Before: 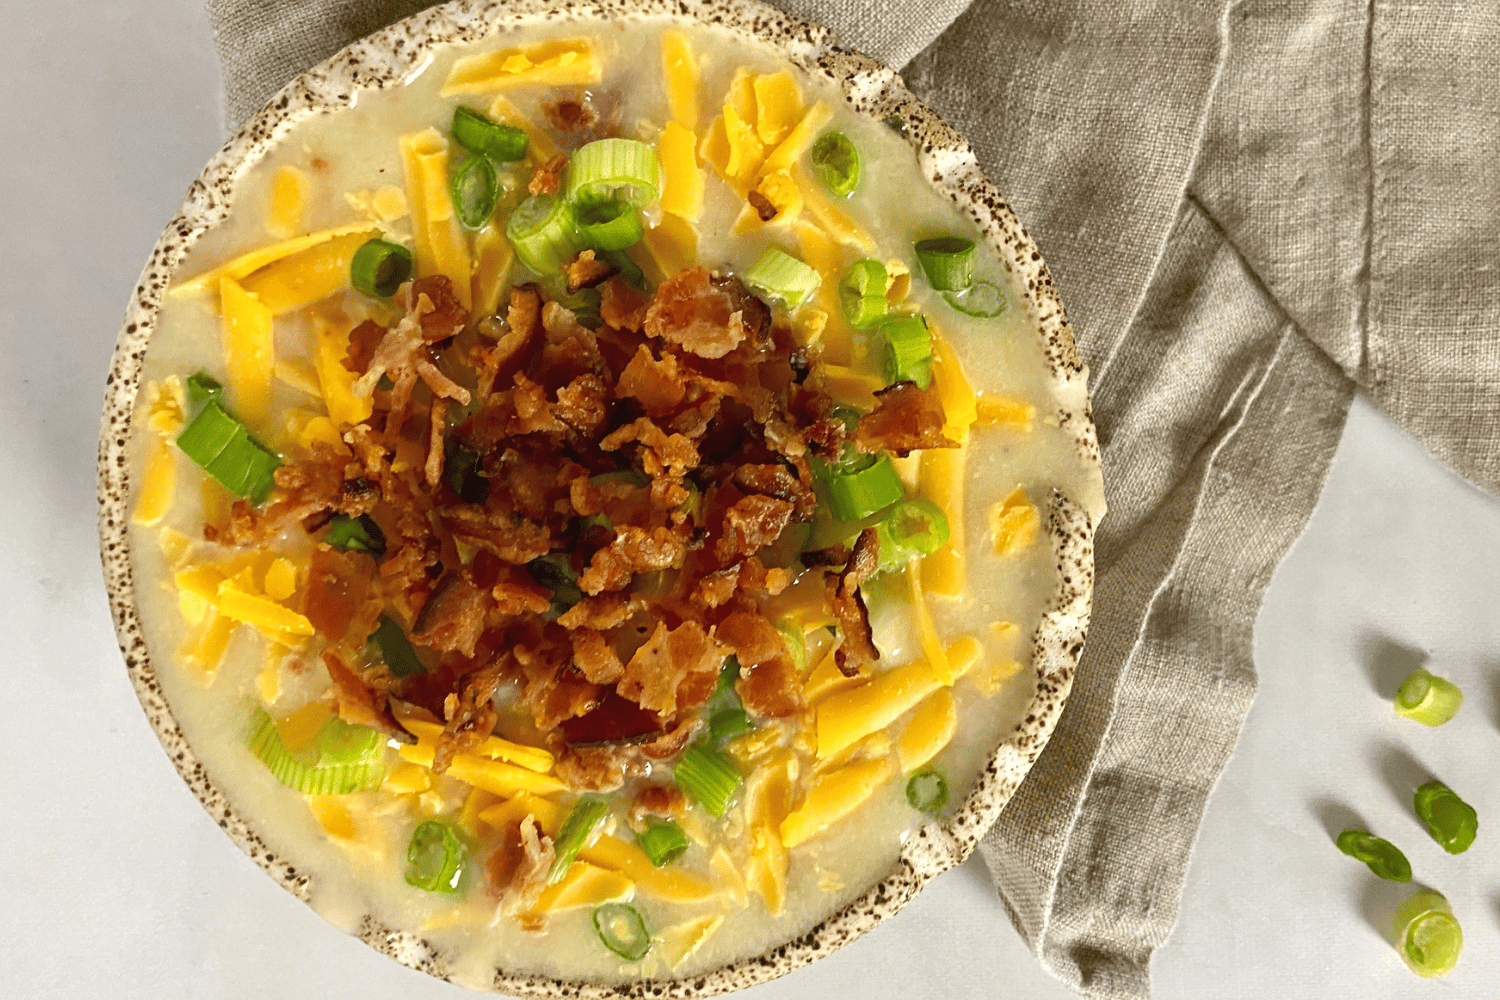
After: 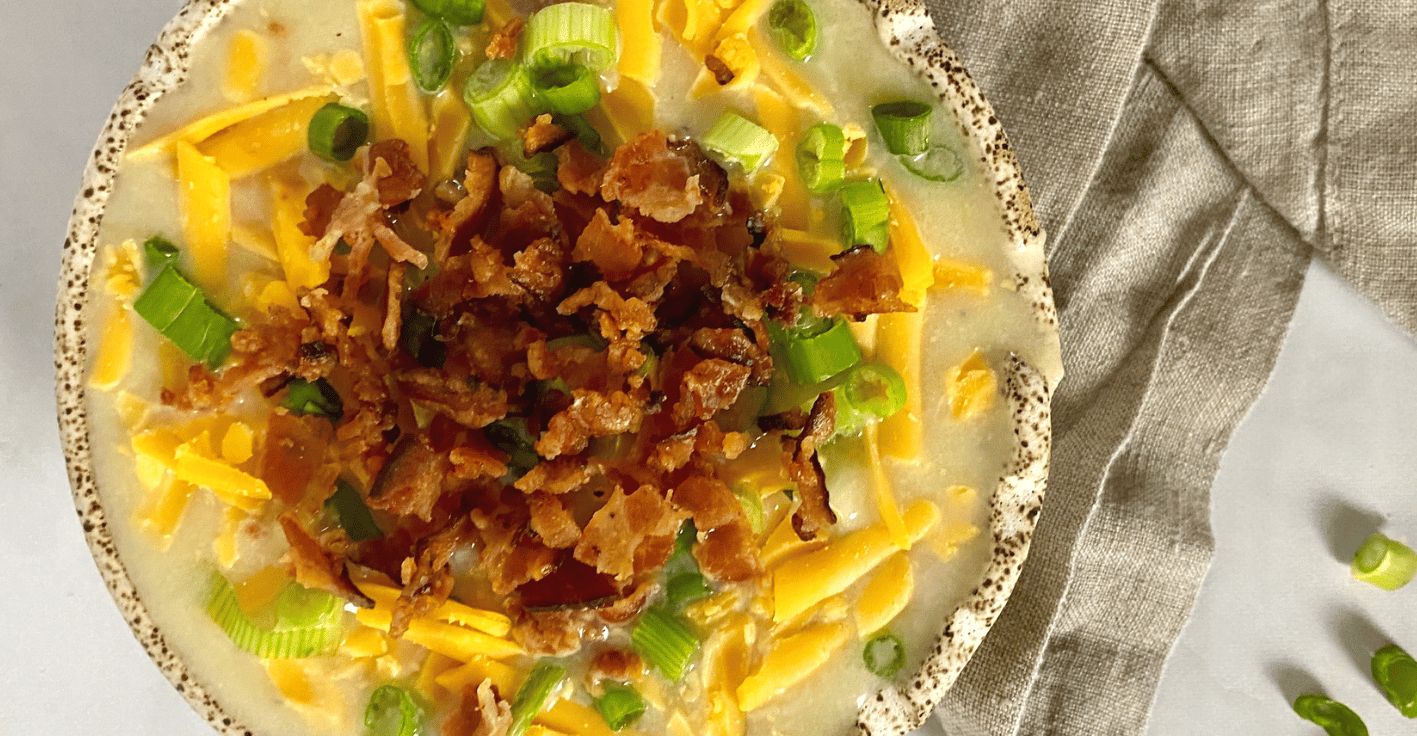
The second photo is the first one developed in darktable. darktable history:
tone equalizer: on, module defaults
crop and rotate: left 2.927%, top 13.62%, right 2.54%, bottom 12.767%
